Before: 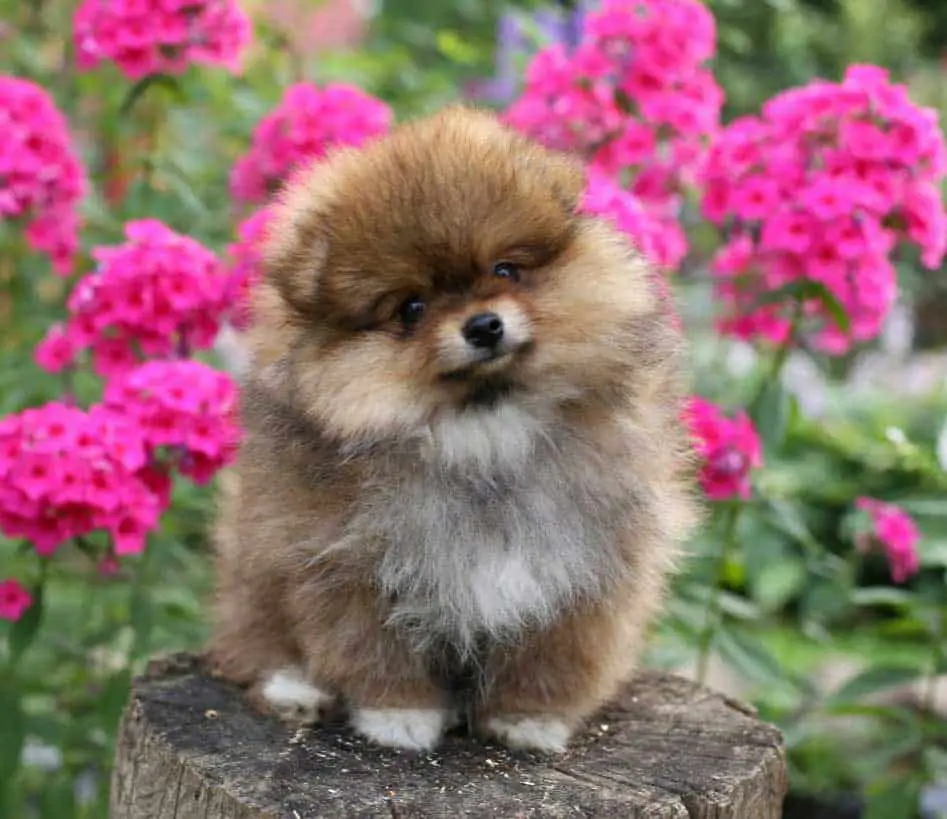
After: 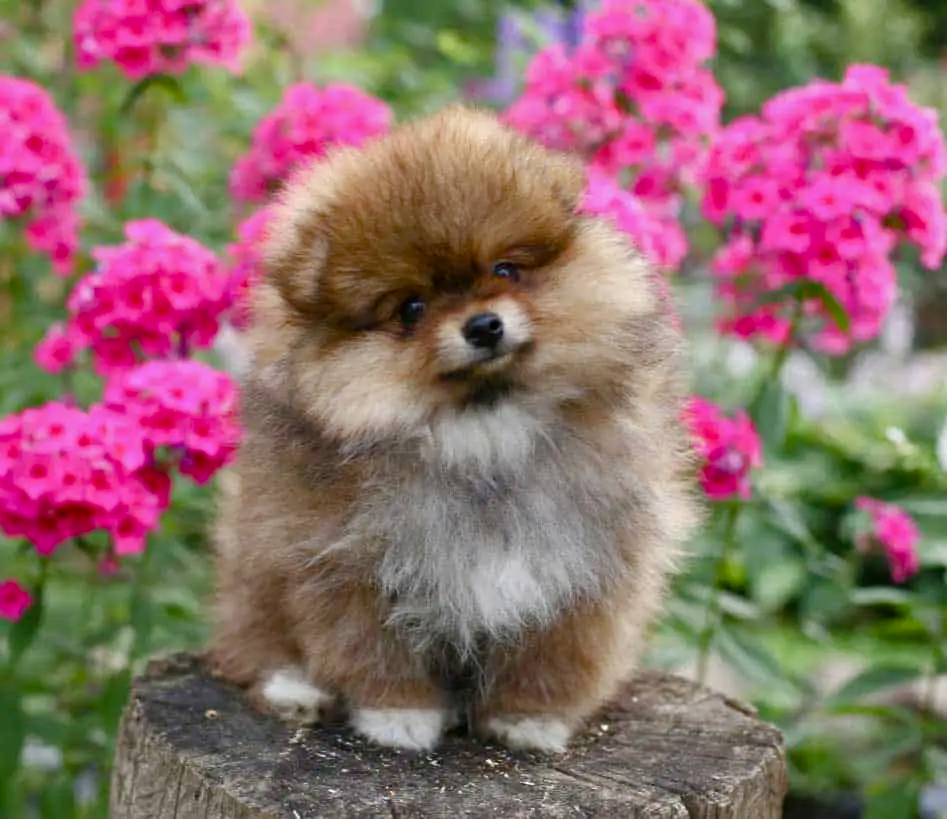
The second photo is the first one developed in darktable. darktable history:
color balance rgb: perceptual saturation grading › global saturation 20%, perceptual saturation grading › highlights -50%, perceptual saturation grading › shadows 30%
